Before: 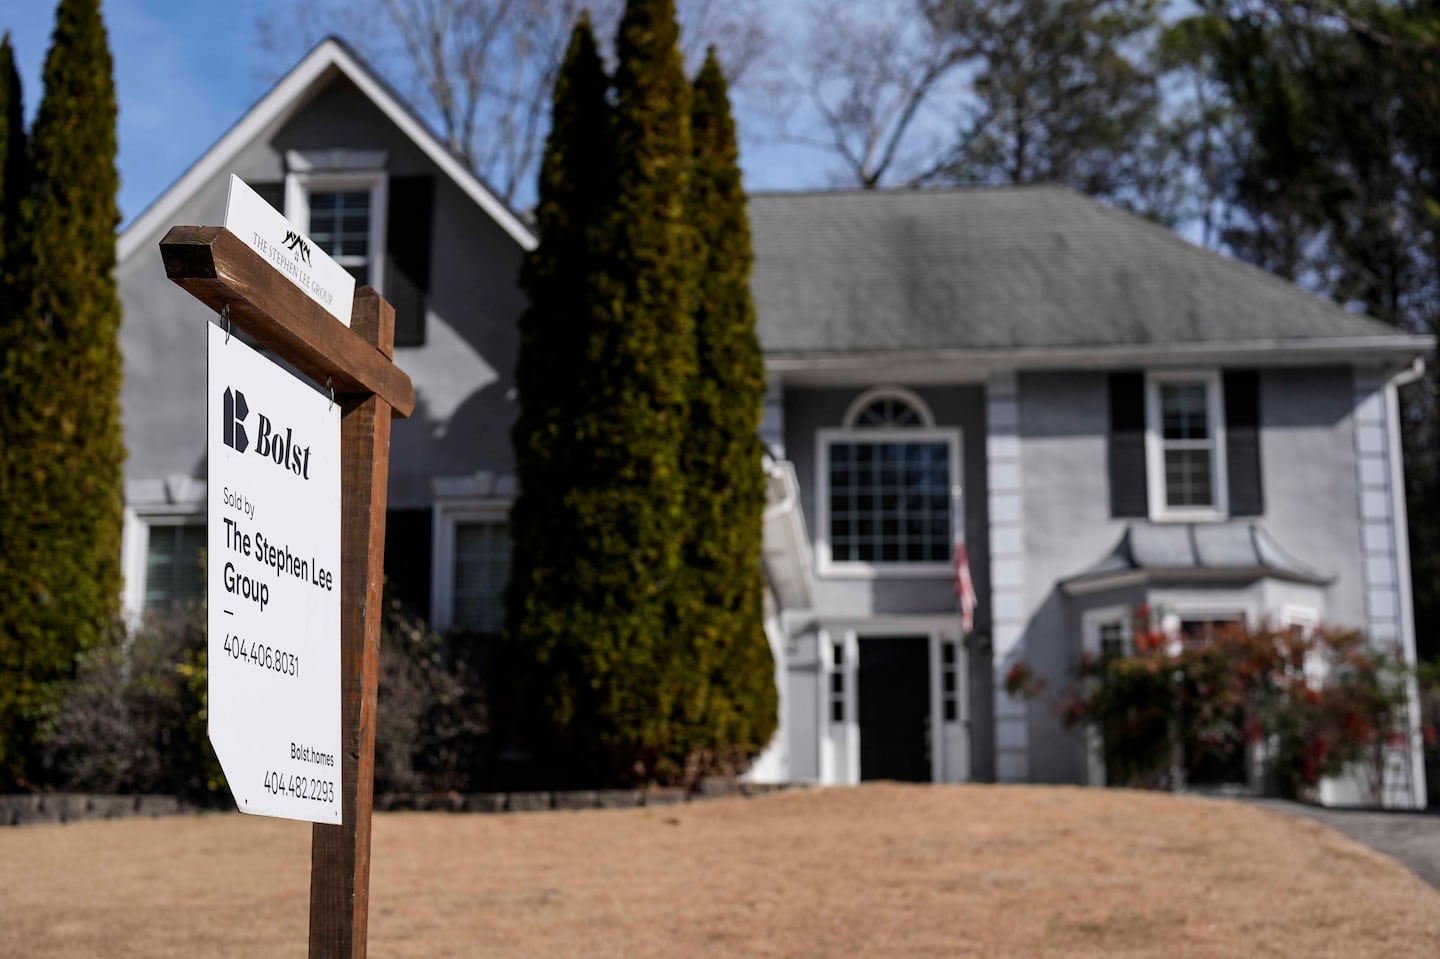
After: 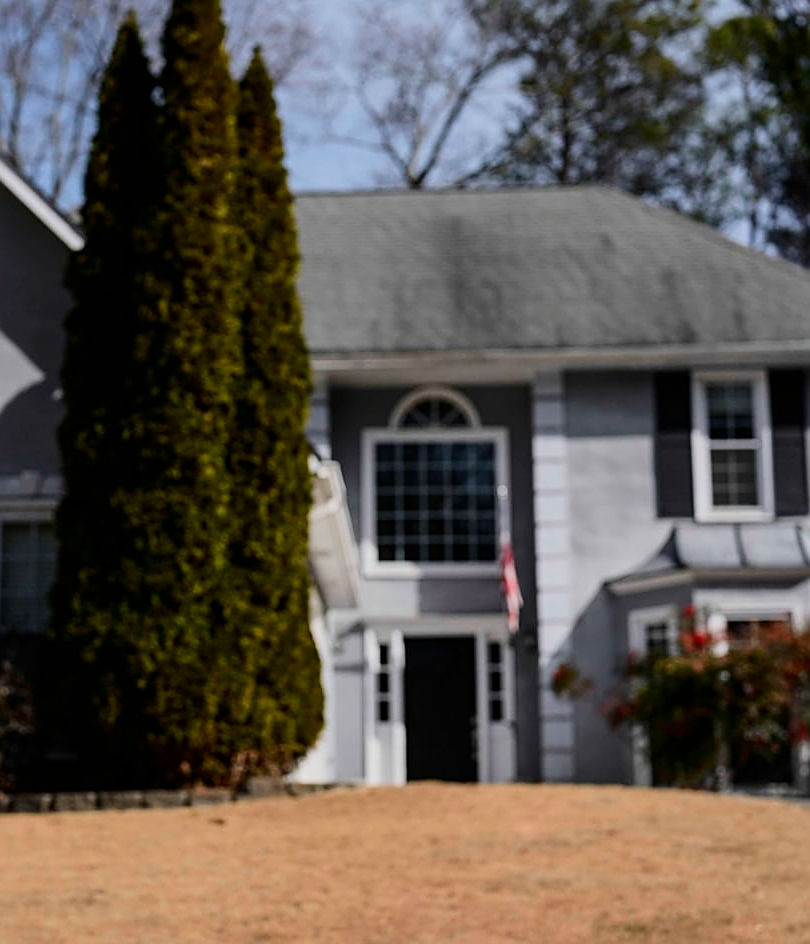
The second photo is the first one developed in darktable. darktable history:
sharpen: on, module defaults
tone curve: curves: ch0 [(0, 0) (0.091, 0.066) (0.184, 0.16) (0.491, 0.519) (0.748, 0.765) (1, 0.919)]; ch1 [(0, 0) (0.179, 0.173) (0.322, 0.32) (0.424, 0.424) (0.502, 0.5) (0.56, 0.575) (0.631, 0.675) (0.777, 0.806) (1, 1)]; ch2 [(0, 0) (0.434, 0.447) (0.497, 0.498) (0.539, 0.566) (0.676, 0.691) (1, 1)], color space Lab, independent channels, preserve colors none
crop: left 31.588%, top 0.019%, right 11.973%
